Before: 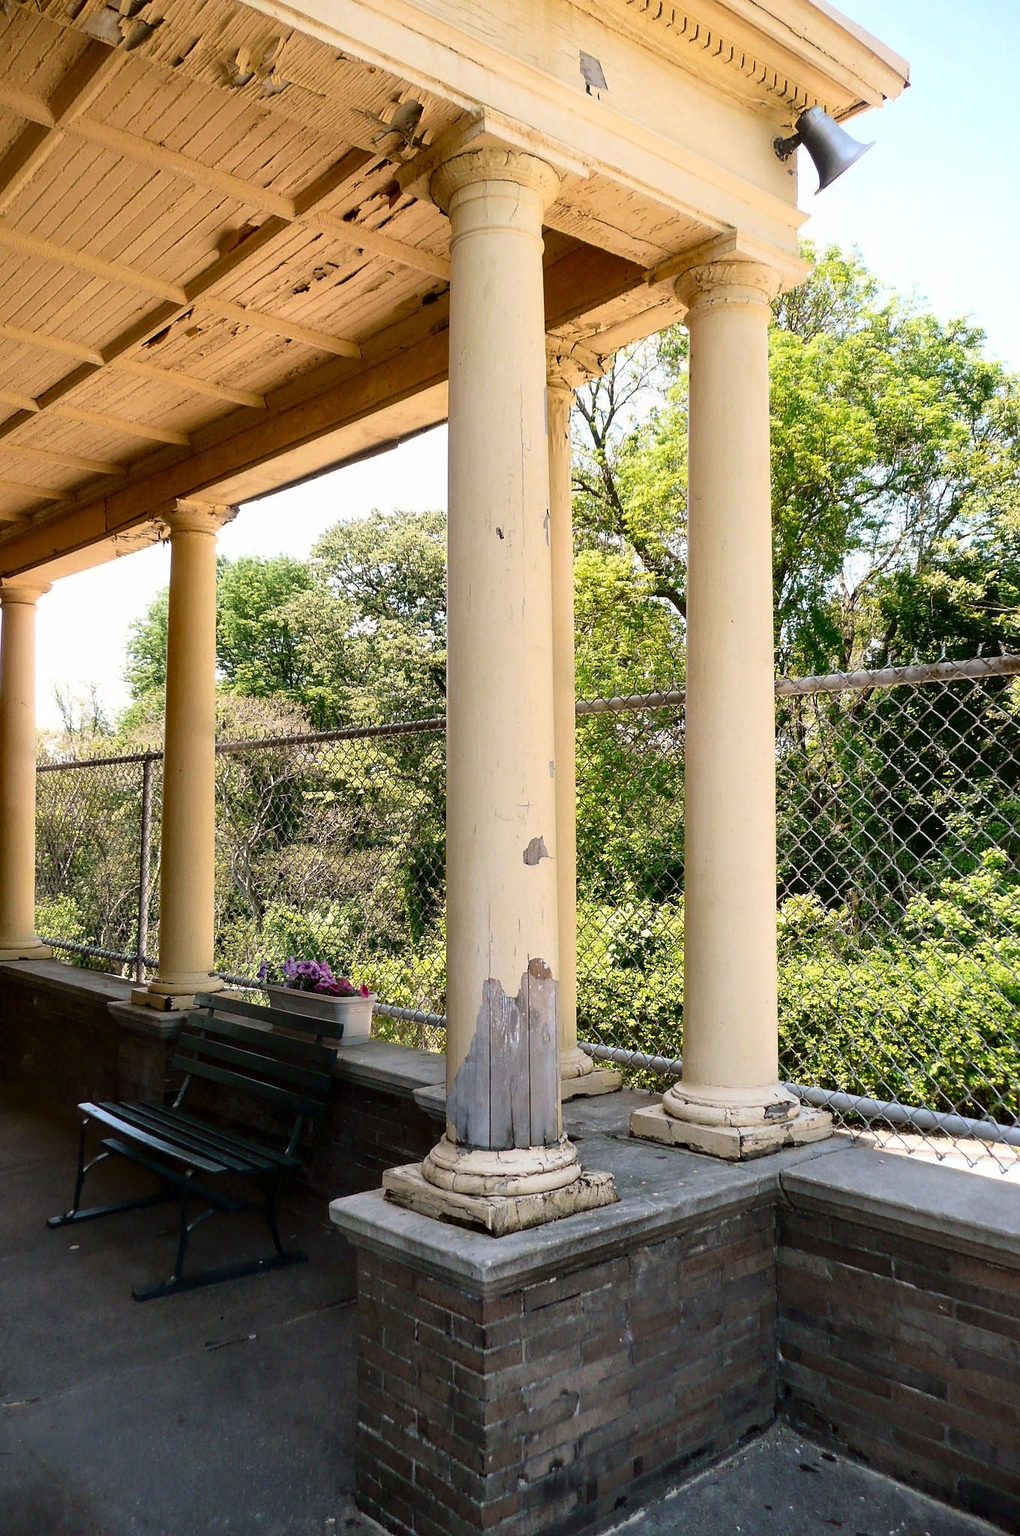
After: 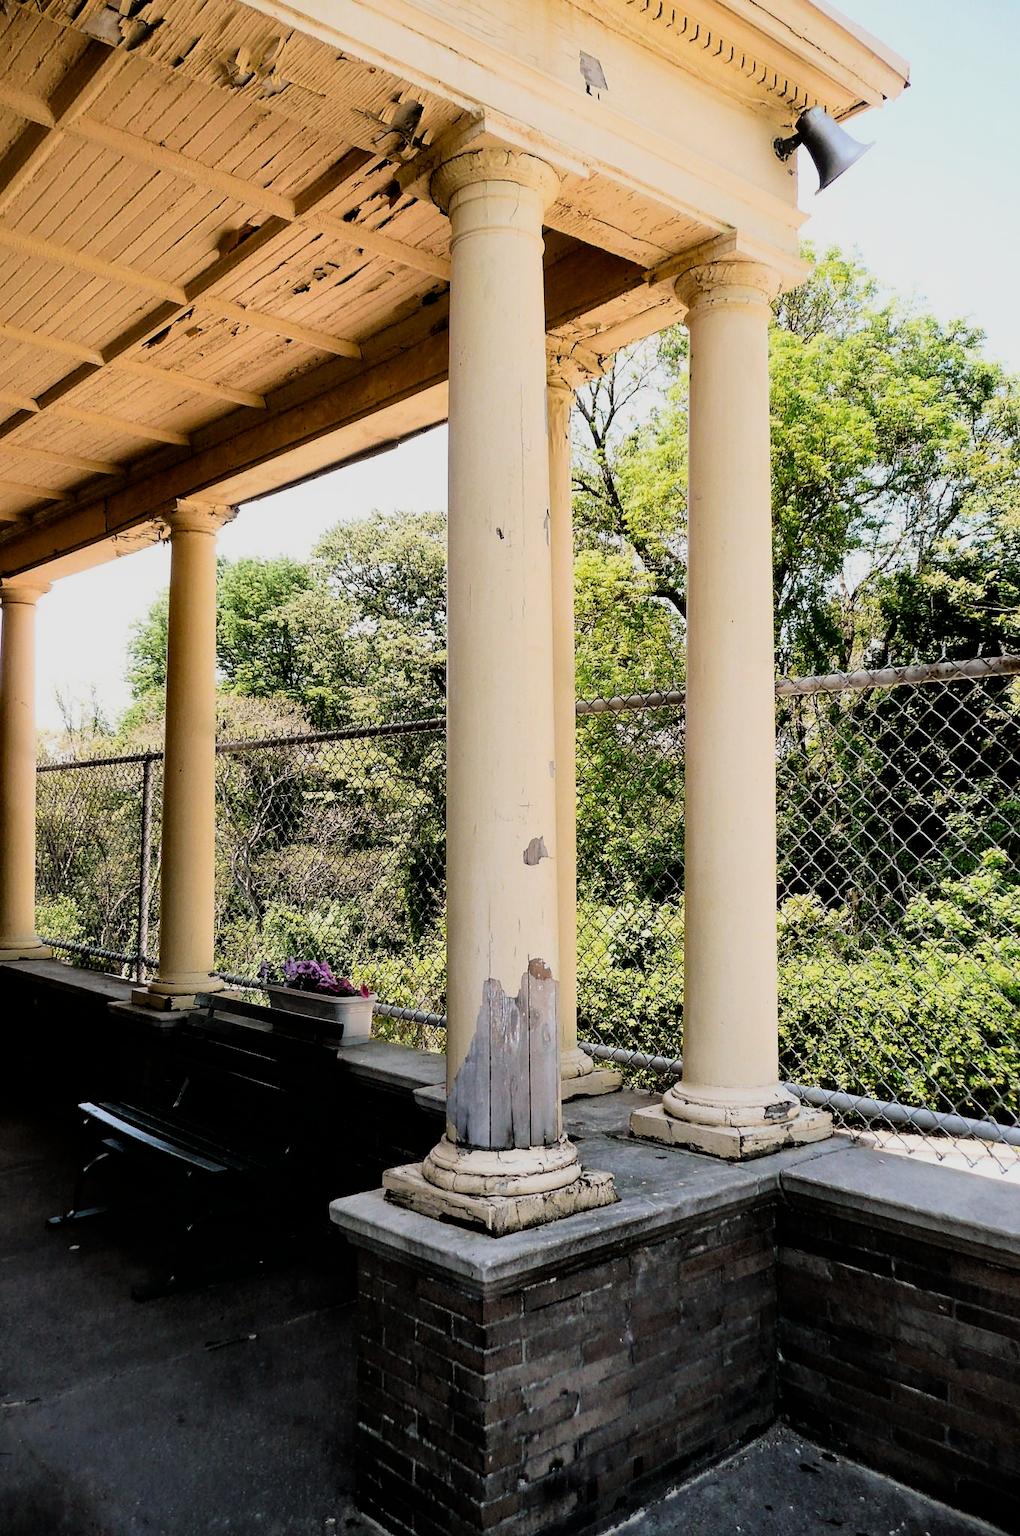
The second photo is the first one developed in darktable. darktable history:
filmic rgb: black relative exposure -5.12 EV, white relative exposure 3.97 EV, hardness 2.91, contrast 1.299, highlights saturation mix -29.71%
